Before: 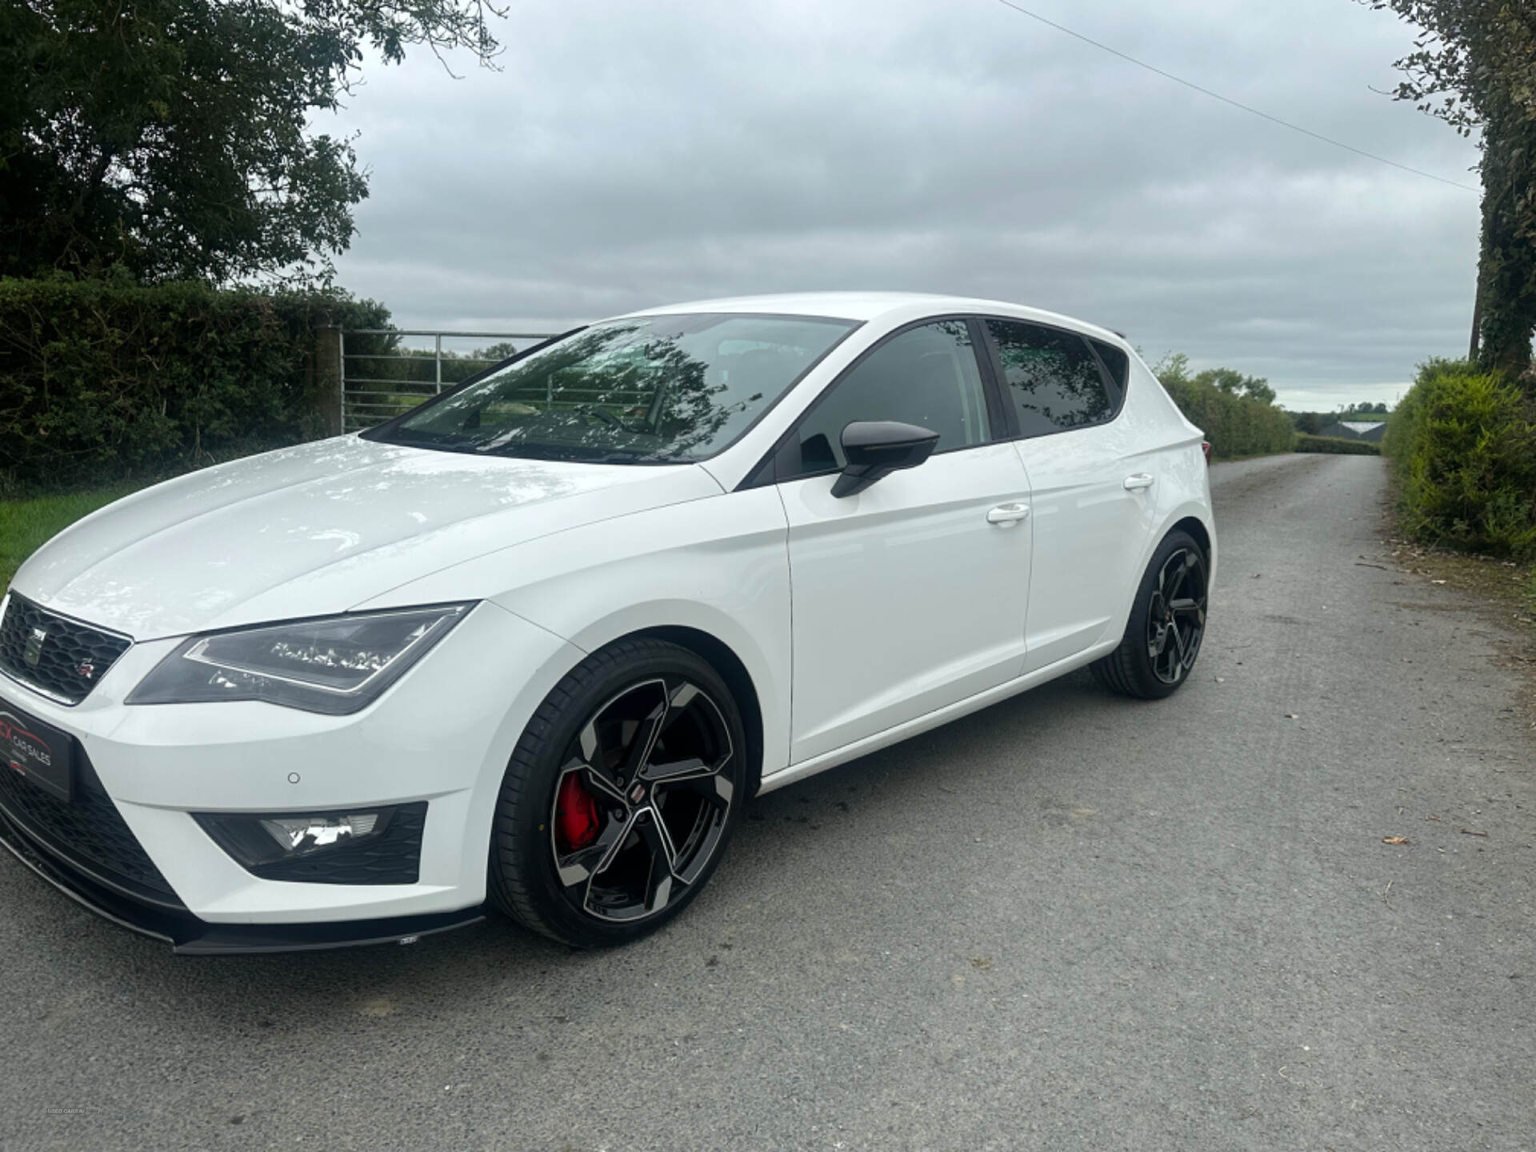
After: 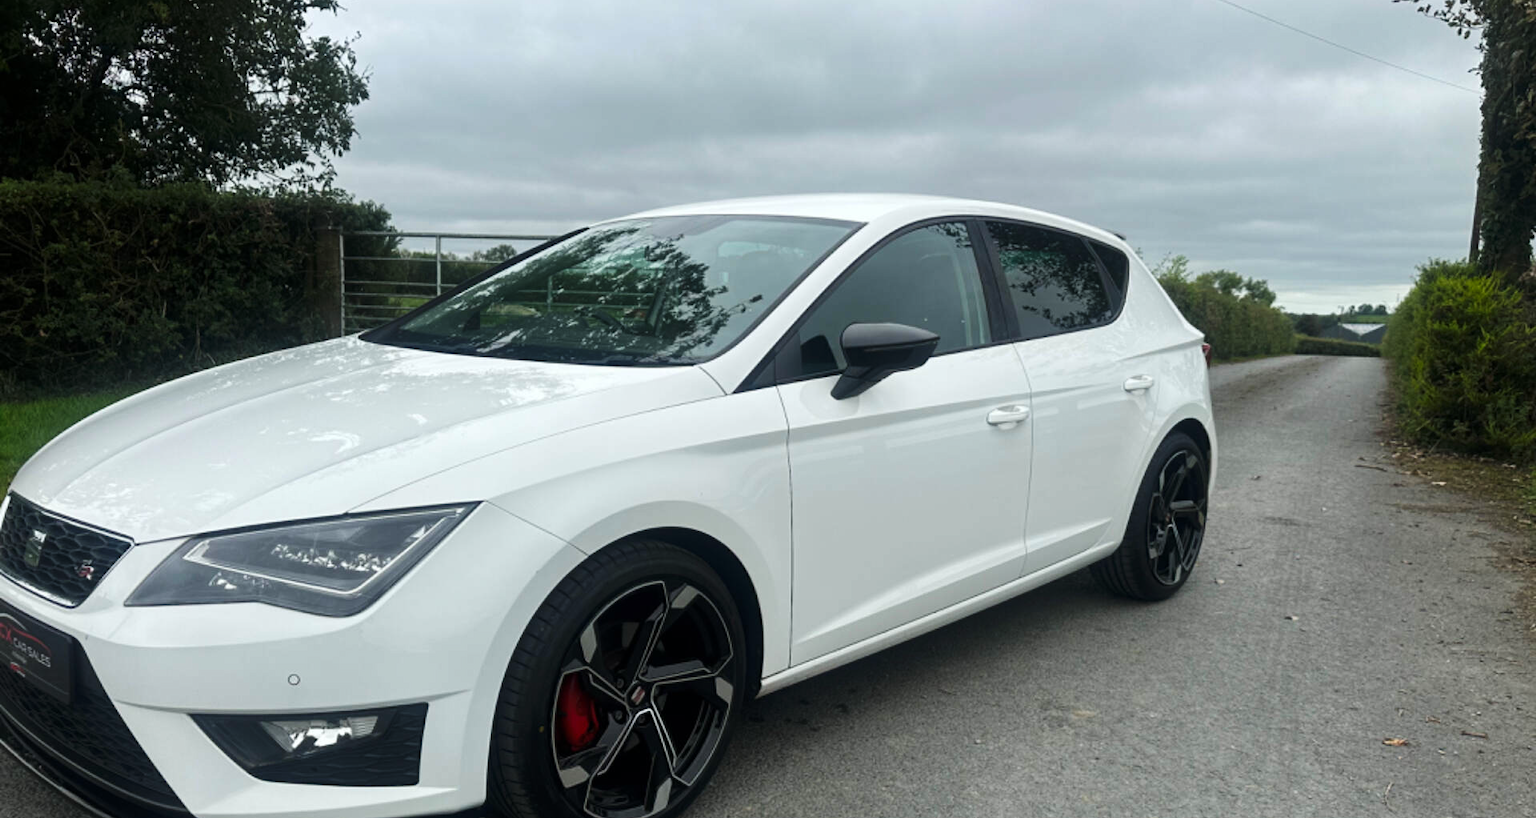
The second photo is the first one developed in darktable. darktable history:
crop and rotate: top 8.585%, bottom 20.304%
tone curve: curves: ch0 [(0, 0) (0.227, 0.17) (0.766, 0.774) (1, 1)]; ch1 [(0, 0) (0.114, 0.127) (0.437, 0.452) (0.498, 0.498) (0.529, 0.541) (0.579, 0.589) (1, 1)]; ch2 [(0, 0) (0.233, 0.259) (0.493, 0.492) (0.587, 0.573) (1, 1)], preserve colors none
